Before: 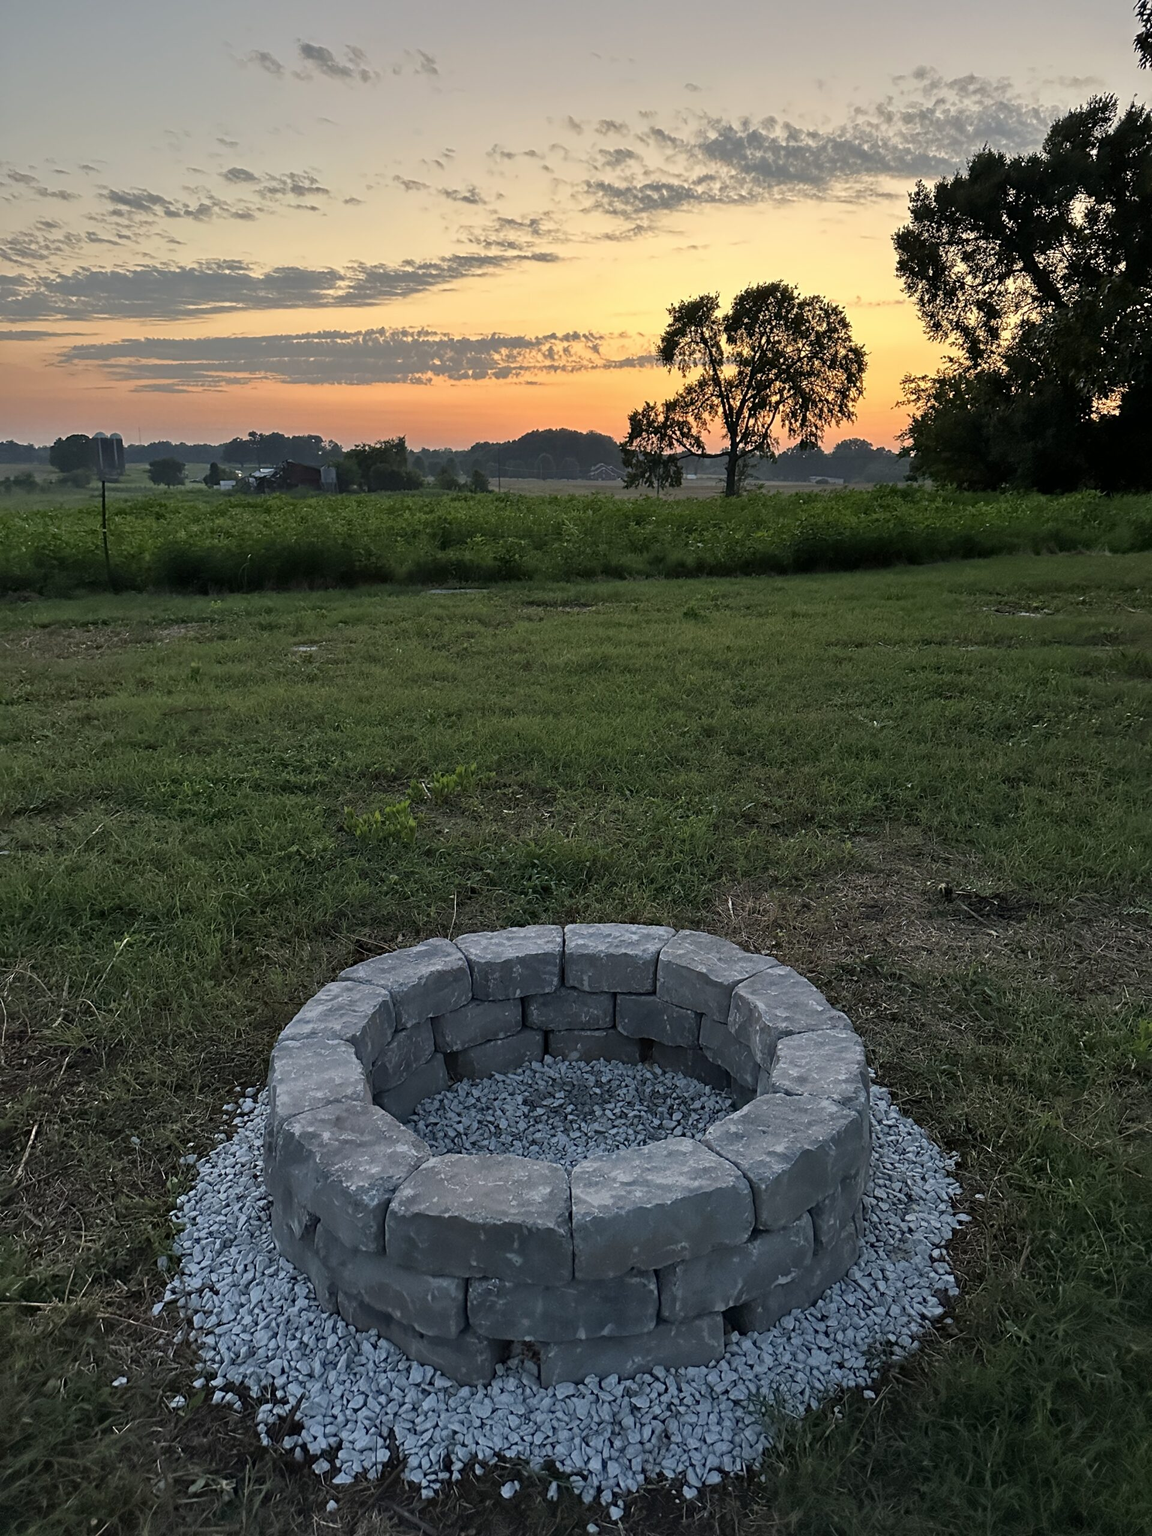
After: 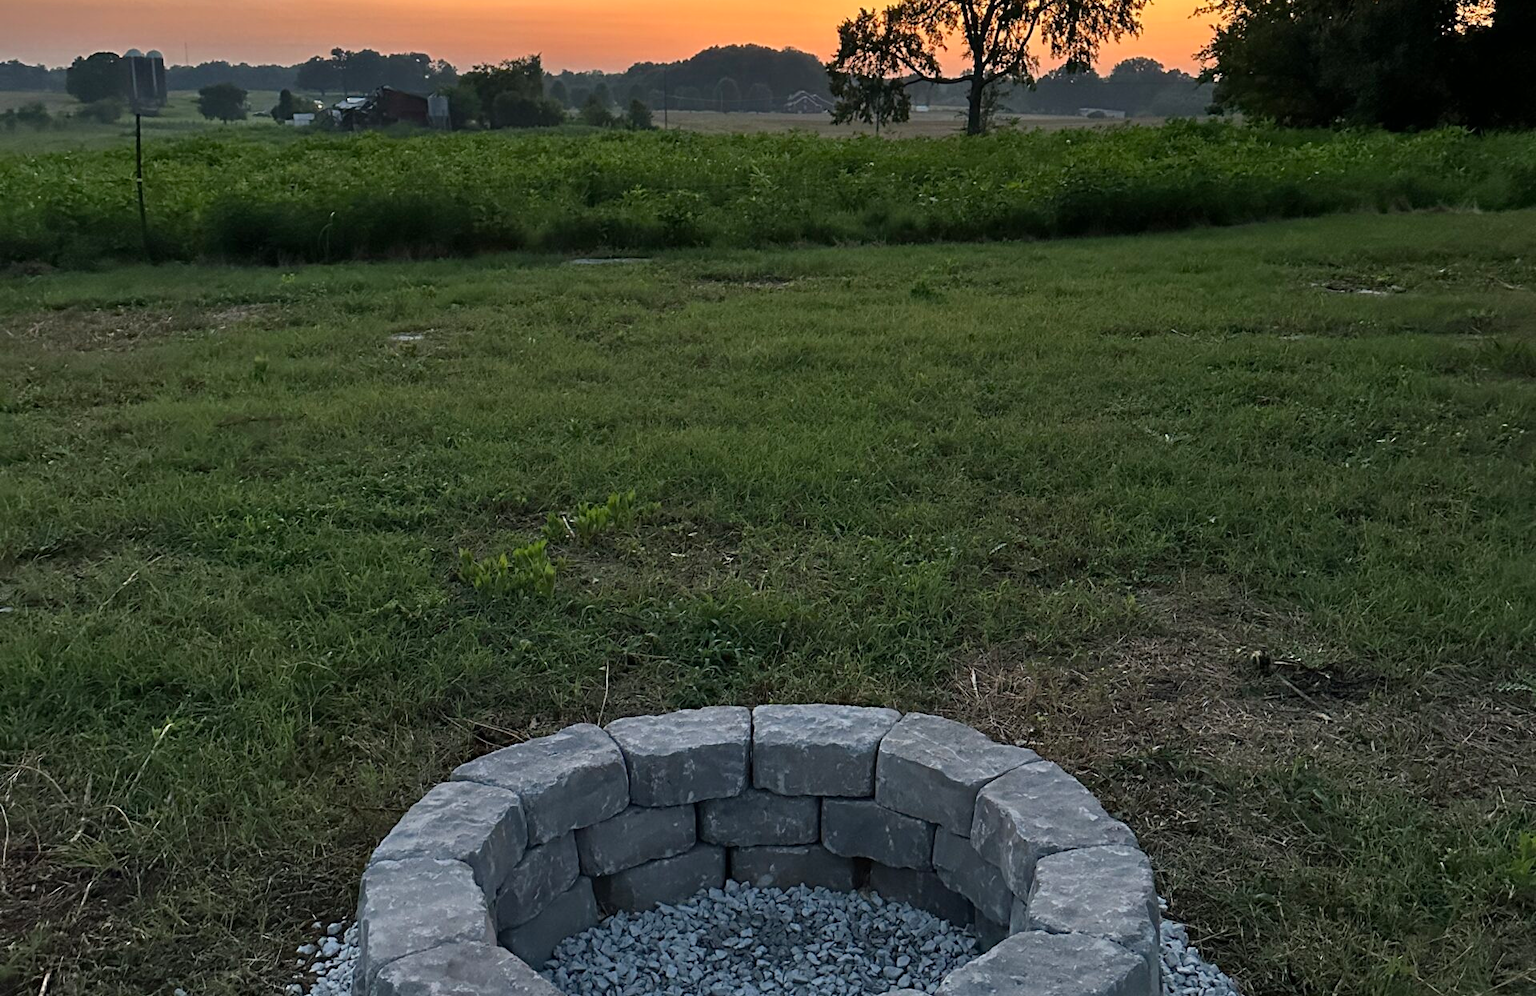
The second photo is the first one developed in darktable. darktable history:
crop and rotate: top 25.757%, bottom 25.604%
